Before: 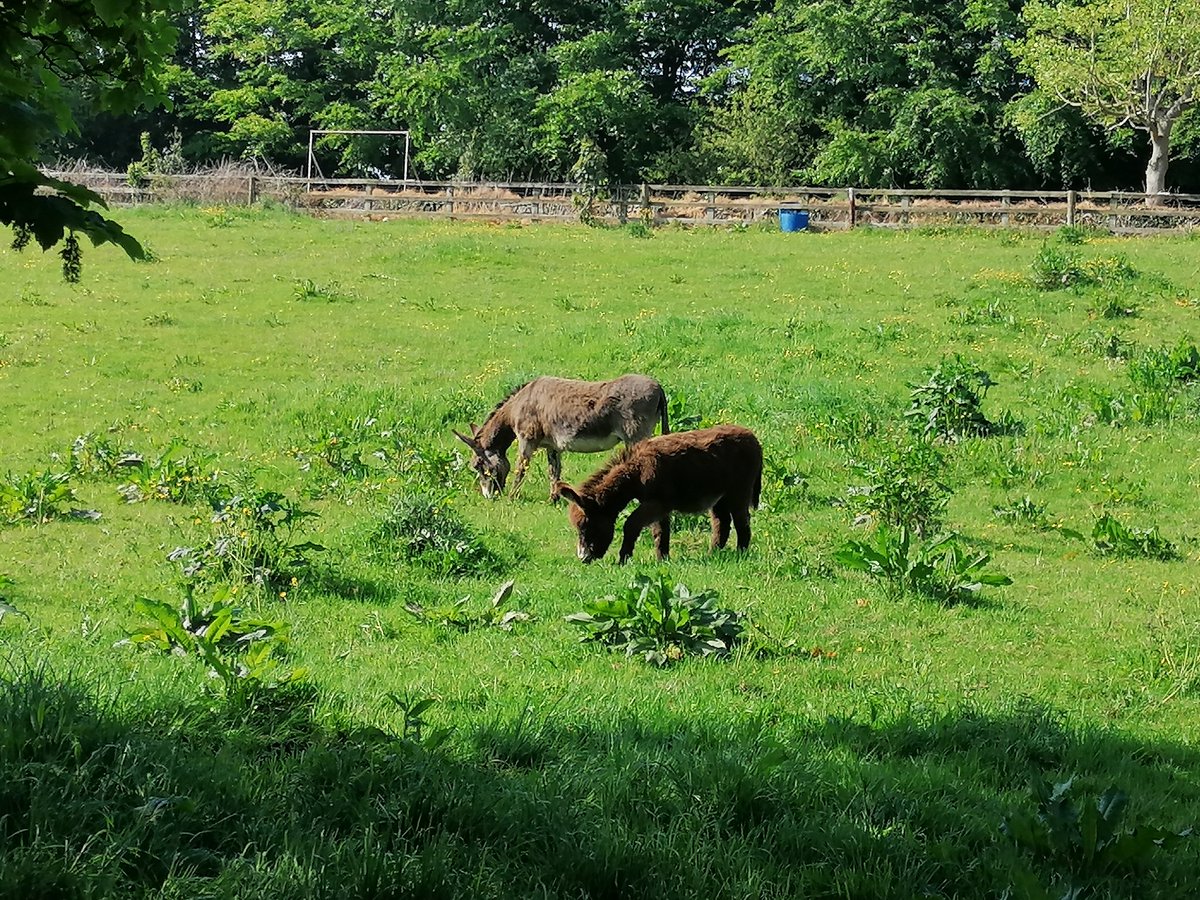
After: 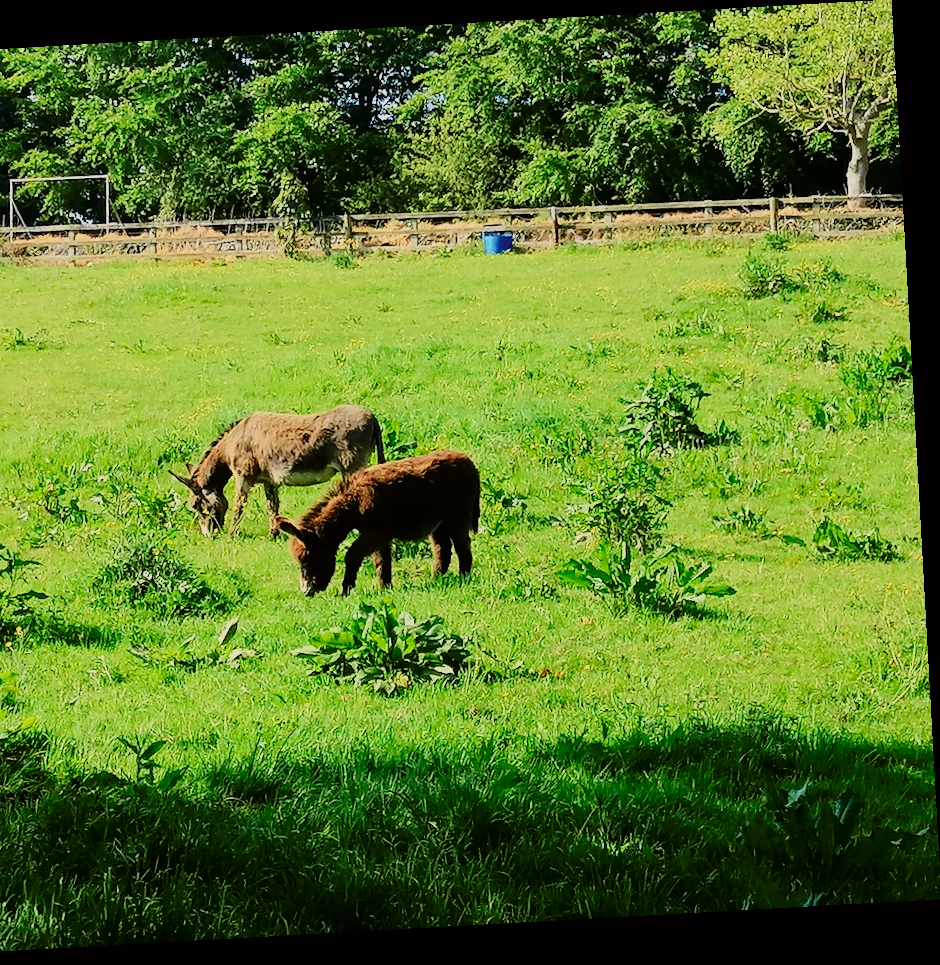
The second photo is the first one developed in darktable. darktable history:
rotate and perspective: rotation -3.18°, automatic cropping off
crop and rotate: left 24.6%
velvia: on, module defaults
exposure: exposure -0.582 EV, compensate highlight preservation false
base curve: curves: ch0 [(0, 0) (0.028, 0.03) (0.121, 0.232) (0.46, 0.748) (0.859, 0.968) (1, 1)], preserve colors none
tone curve: curves: ch0 [(0, 0) (0.091, 0.066) (0.184, 0.16) (0.491, 0.519) (0.748, 0.765) (1, 0.919)]; ch1 [(0, 0) (0.179, 0.173) (0.322, 0.32) (0.424, 0.424) (0.502, 0.504) (0.56, 0.575) (0.631, 0.675) (0.777, 0.806) (1, 1)]; ch2 [(0, 0) (0.434, 0.447) (0.497, 0.498) (0.539, 0.566) (0.676, 0.691) (1, 1)], color space Lab, independent channels, preserve colors none
tone equalizer: on, module defaults
